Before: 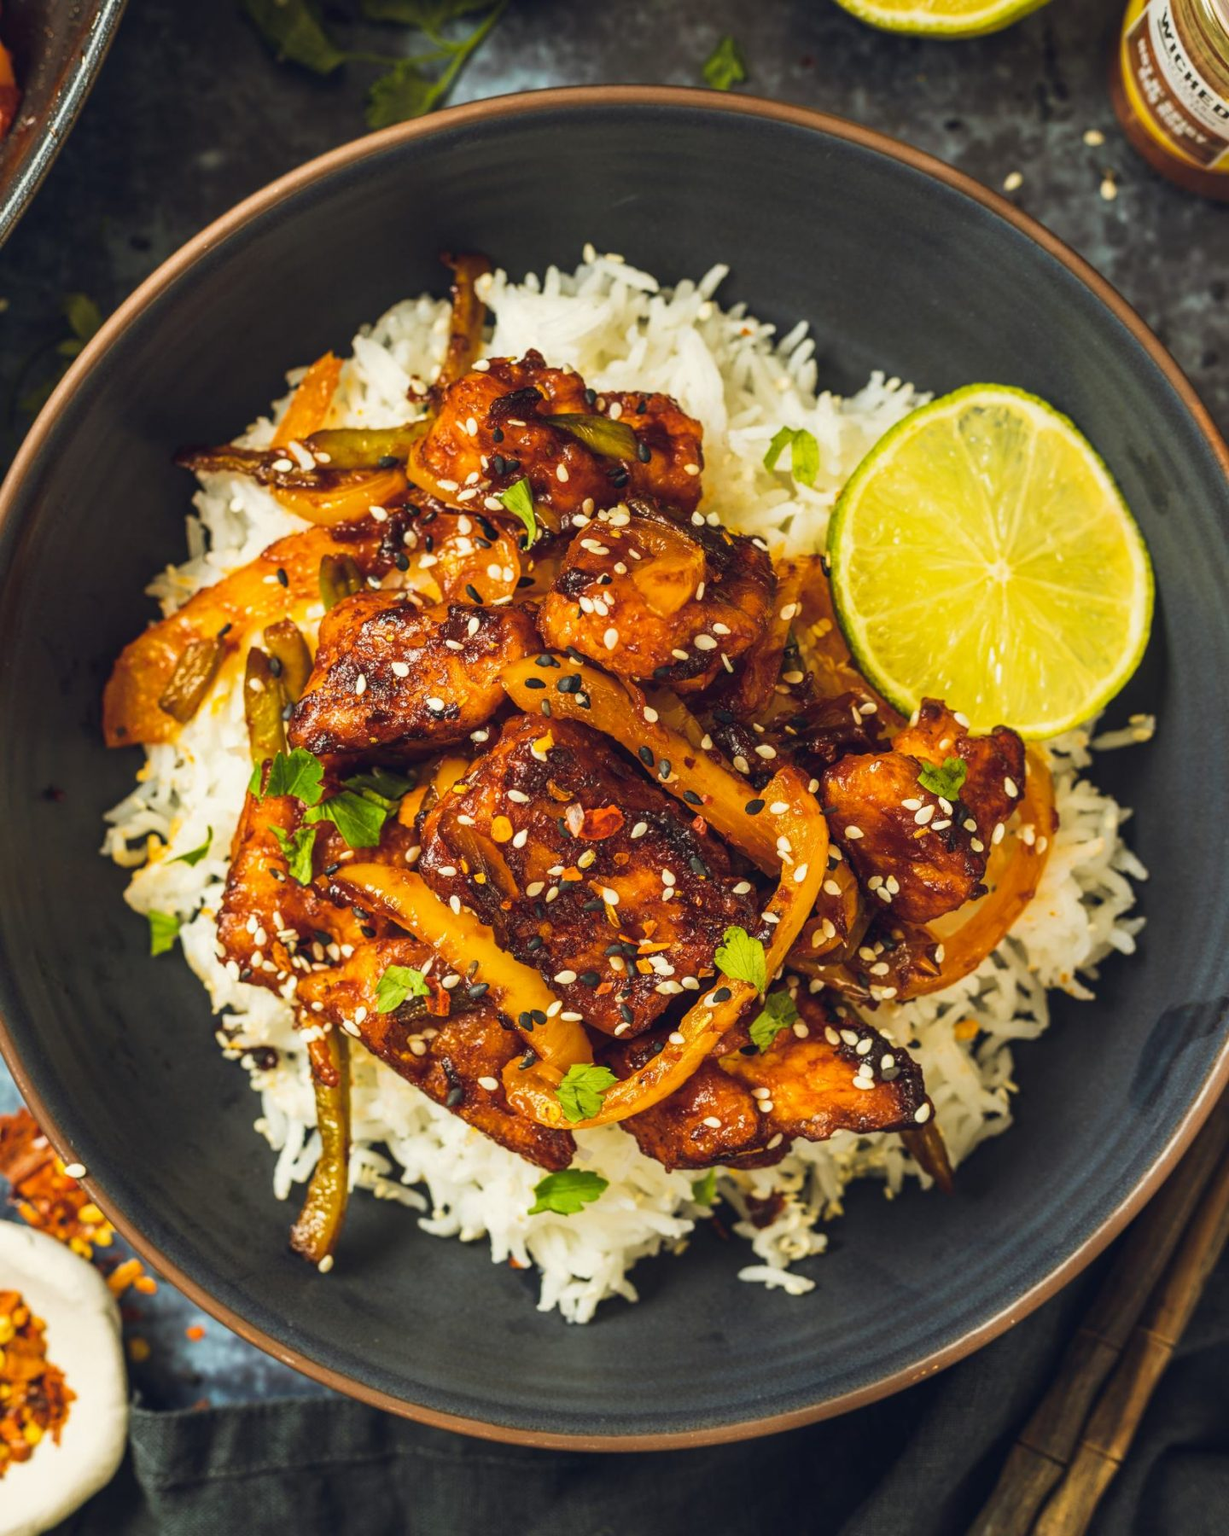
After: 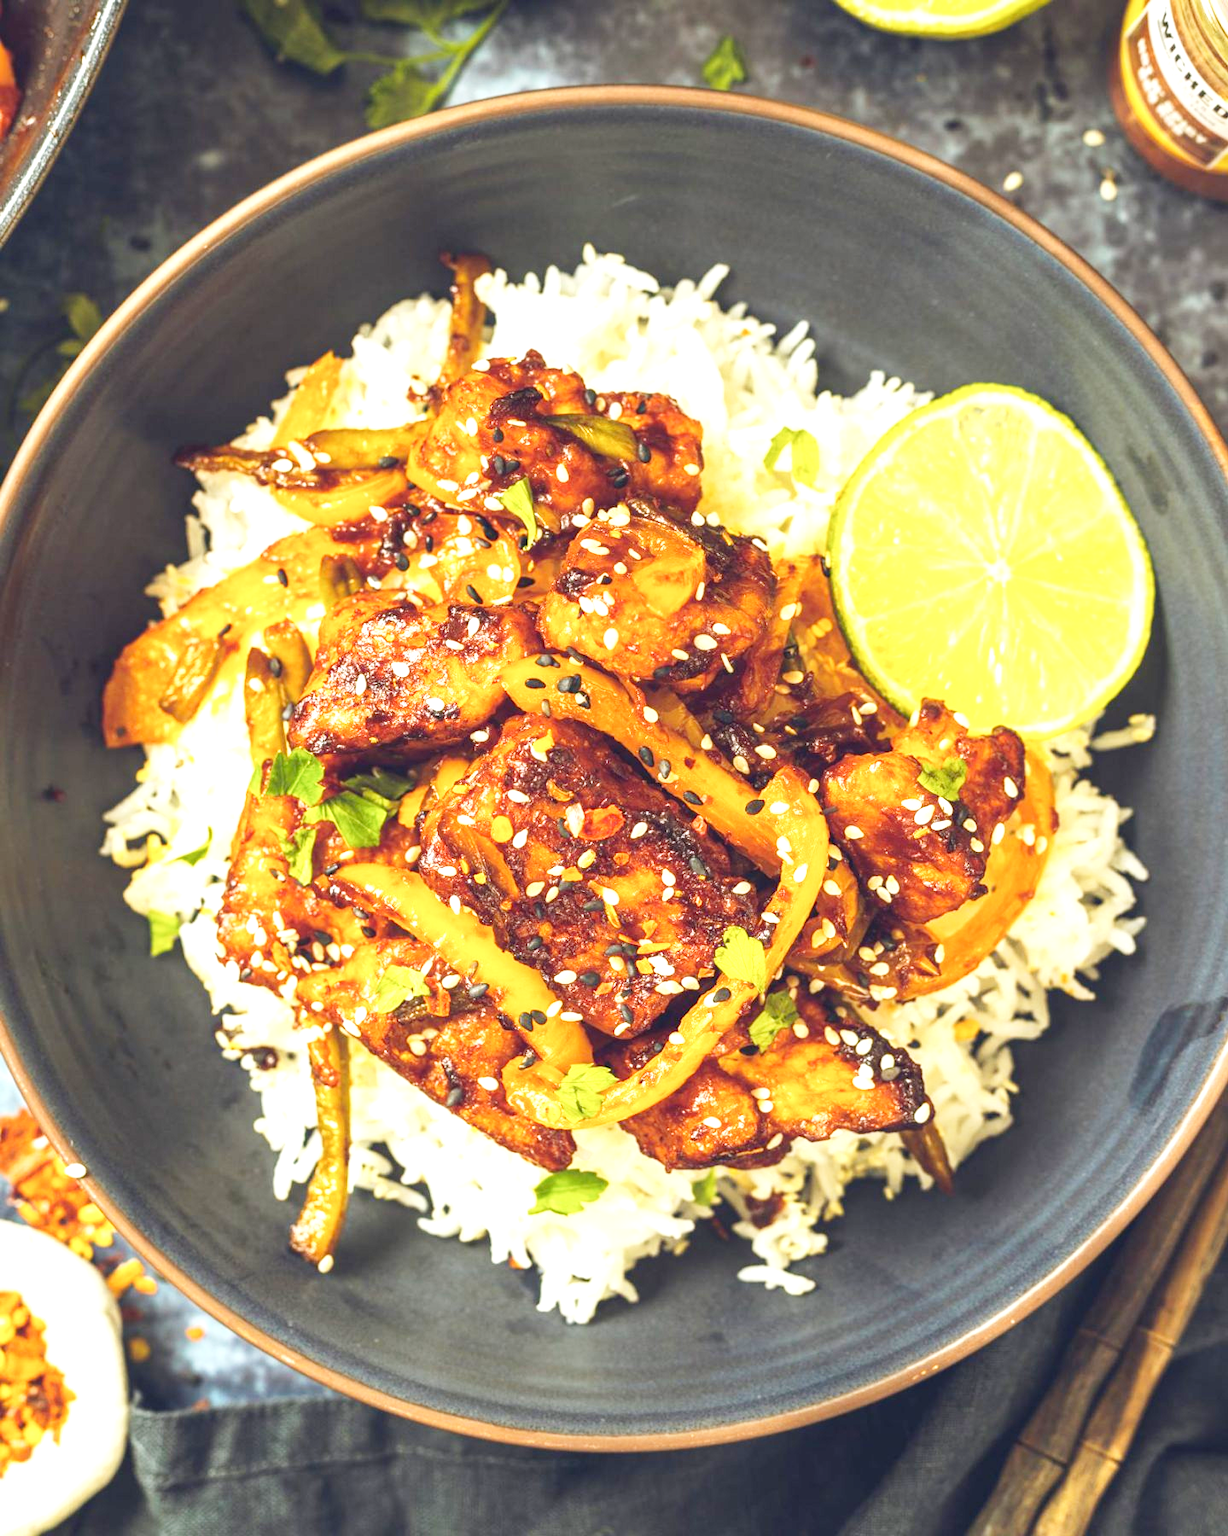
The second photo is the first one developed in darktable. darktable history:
exposure: black level correction 0, exposure 1.097 EV, compensate highlight preservation false
base curve: curves: ch0 [(0, 0) (0.204, 0.334) (0.55, 0.733) (1, 1)], preserve colors none
